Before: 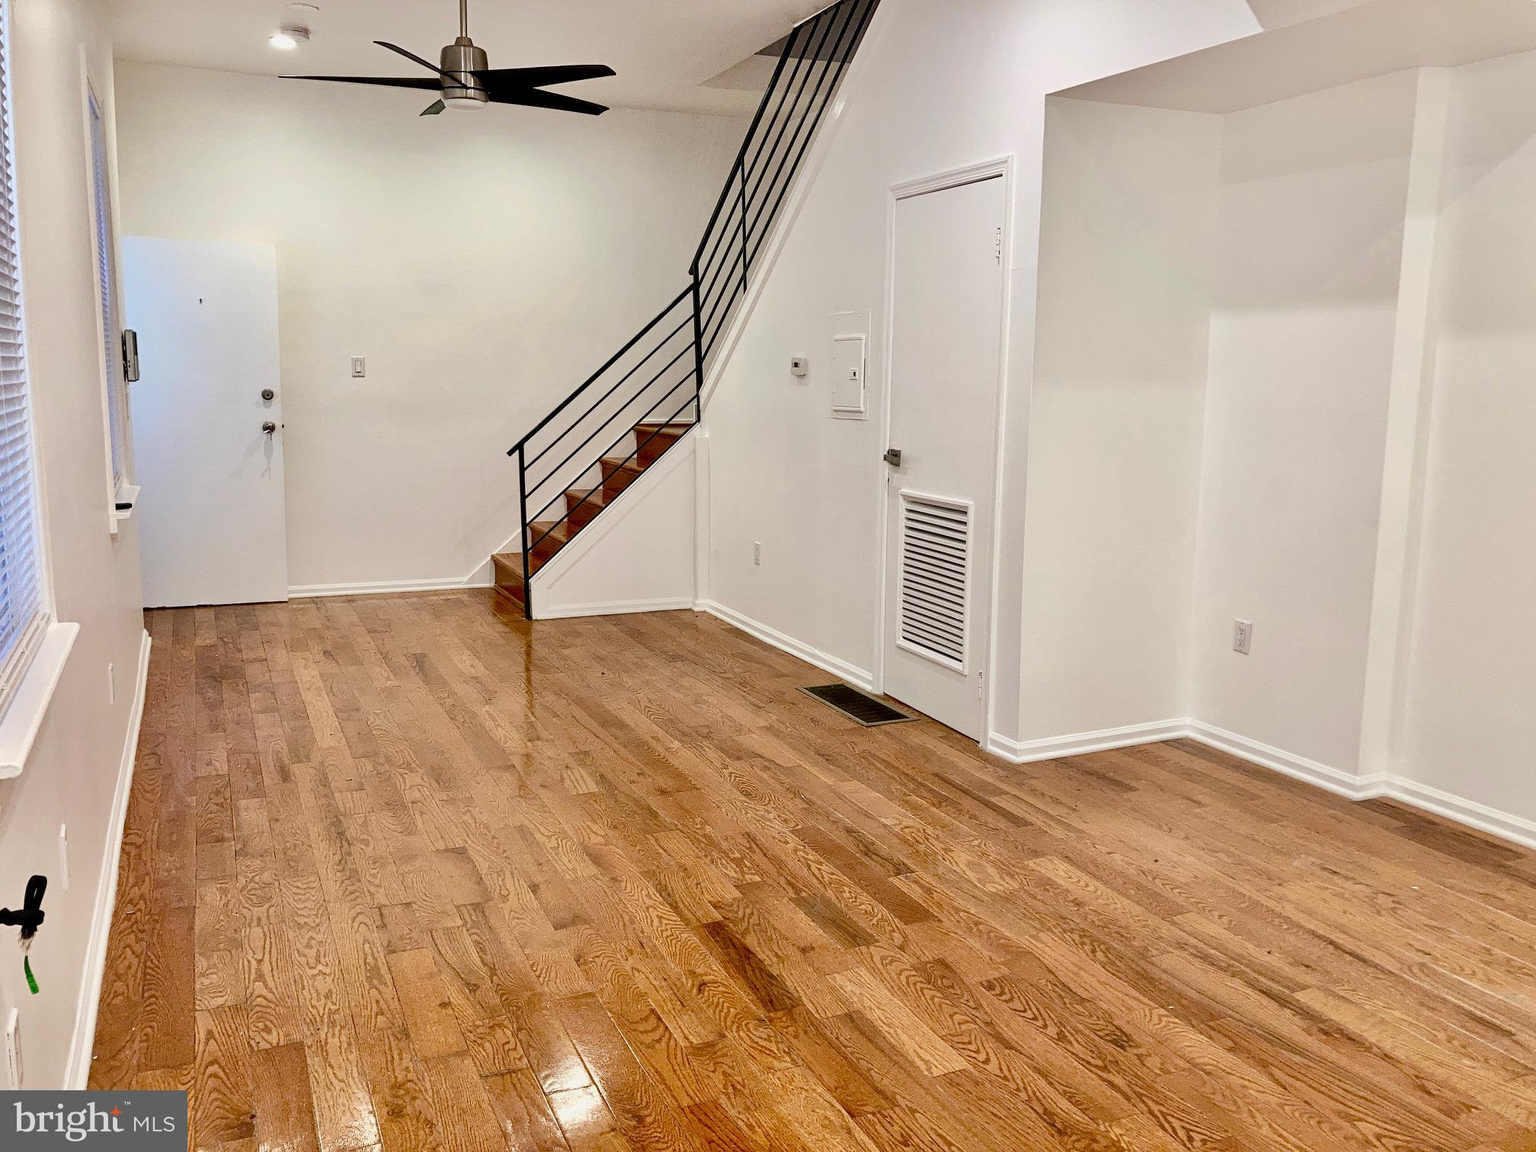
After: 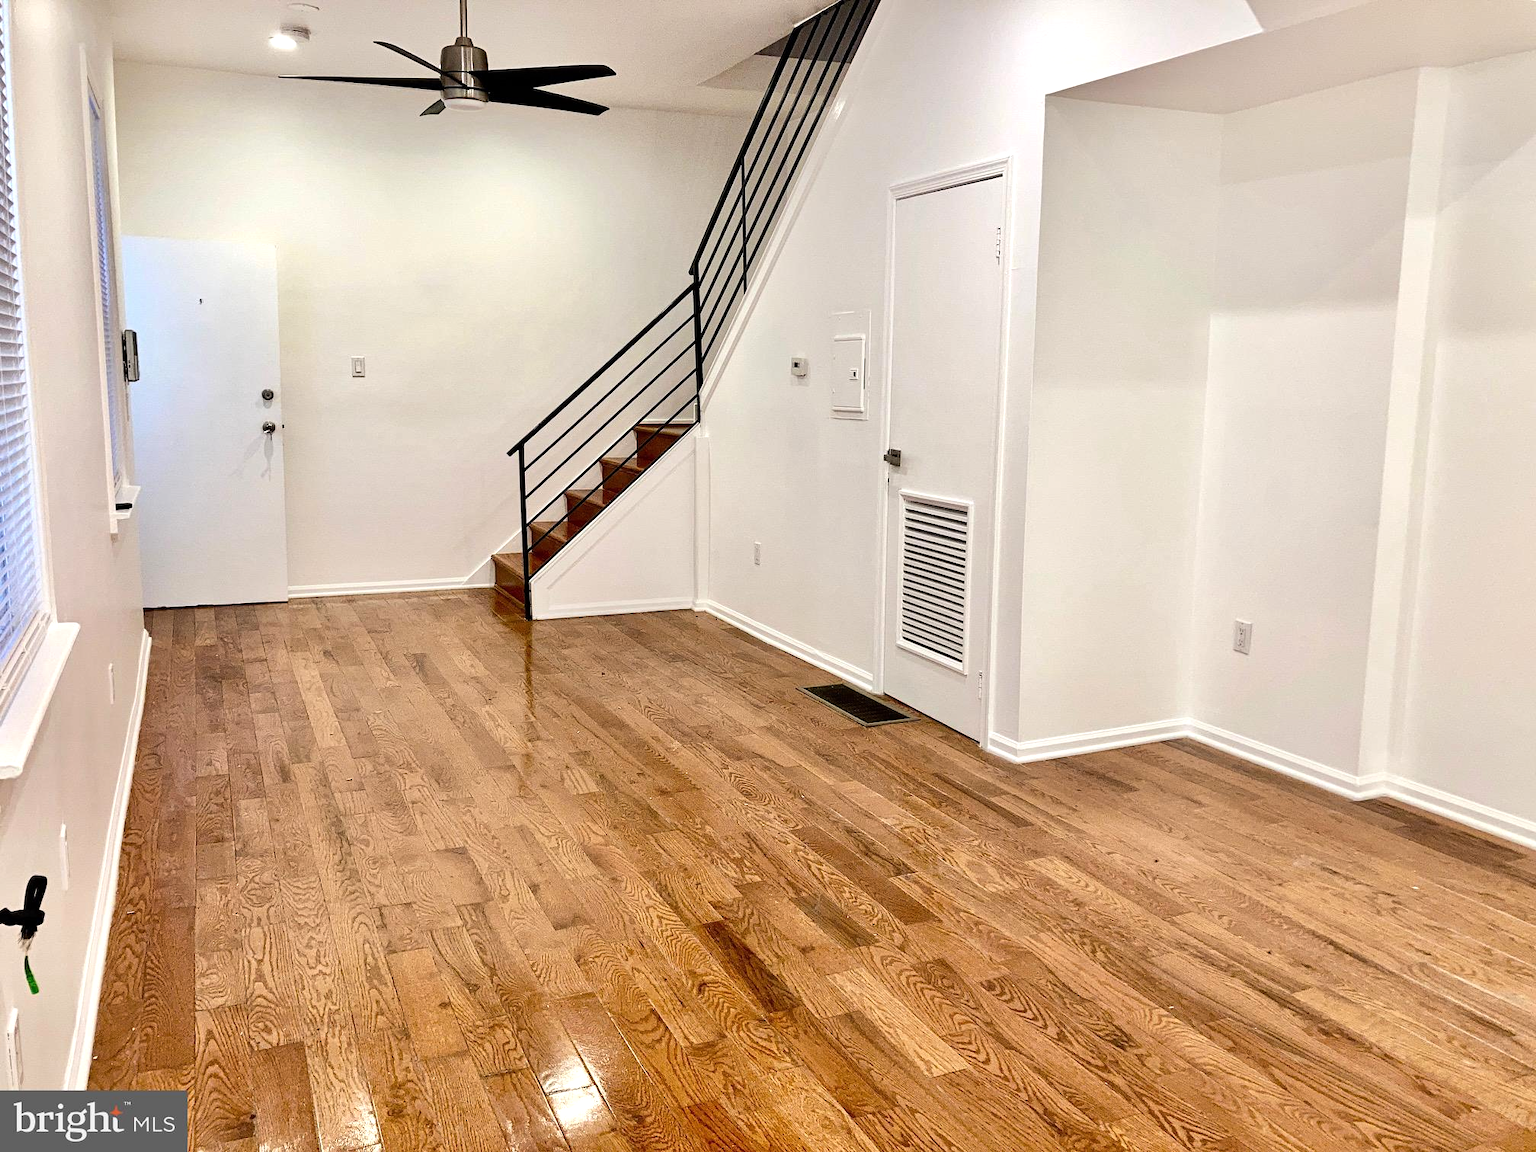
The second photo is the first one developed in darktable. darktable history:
tone equalizer: -8 EV -0.447 EV, -7 EV -0.404 EV, -6 EV -0.335 EV, -5 EV -0.206 EV, -3 EV 0.192 EV, -2 EV 0.325 EV, -1 EV 0.403 EV, +0 EV 0.447 EV, edges refinement/feathering 500, mask exposure compensation -1.57 EV, preserve details no
